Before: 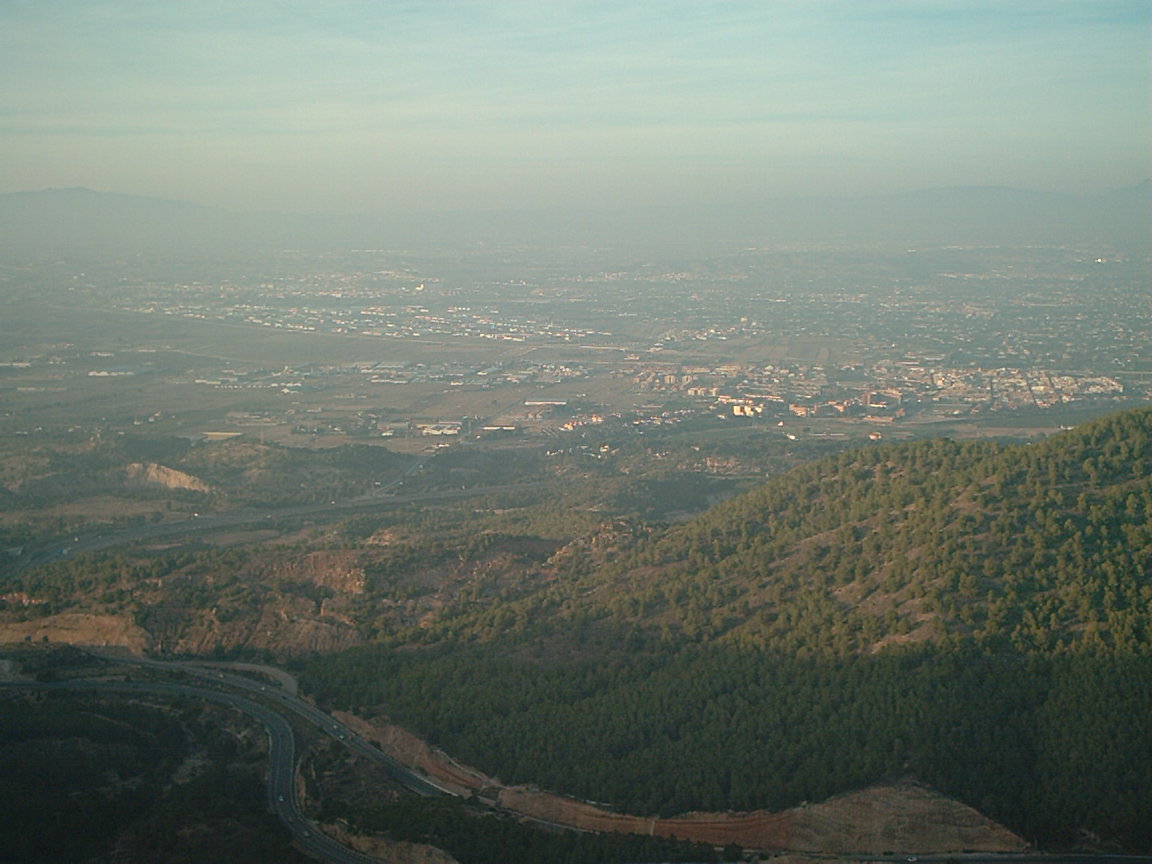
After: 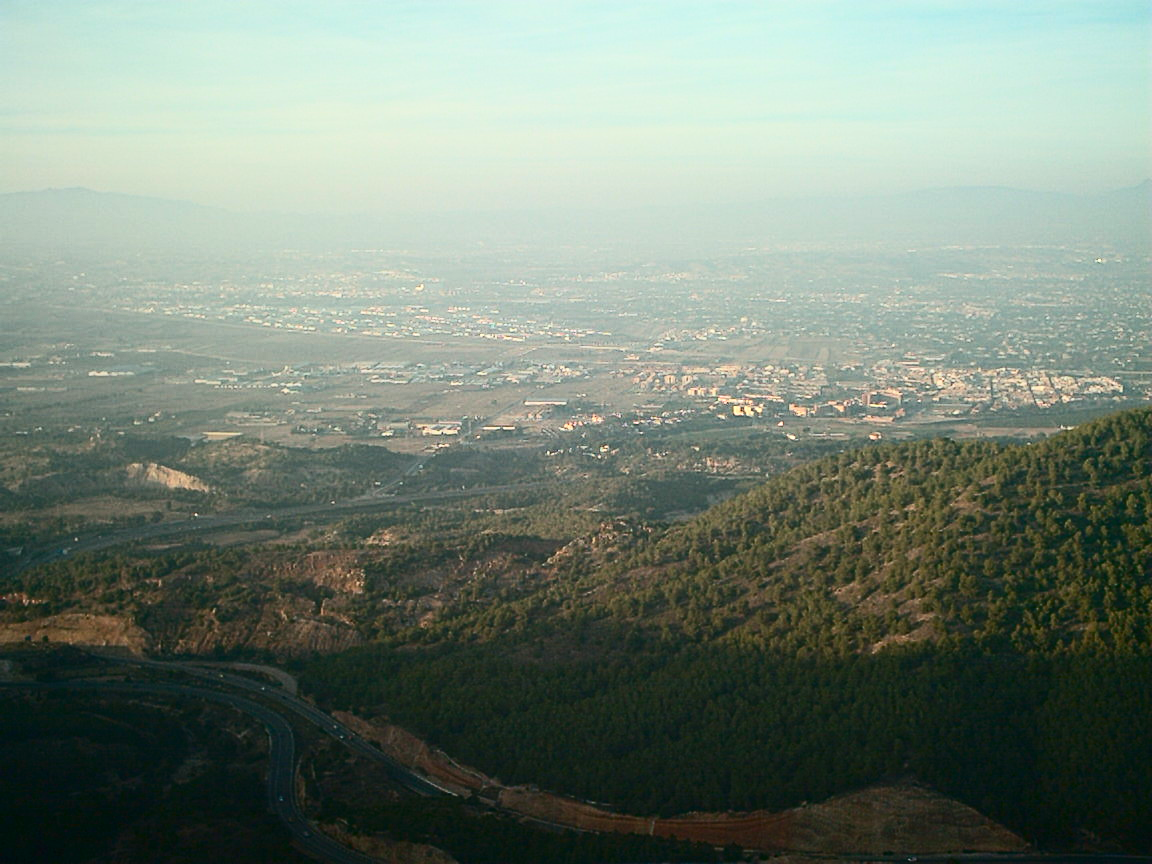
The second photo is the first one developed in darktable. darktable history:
contrast brightness saturation: contrast 0.405, brightness 0.054, saturation 0.256
